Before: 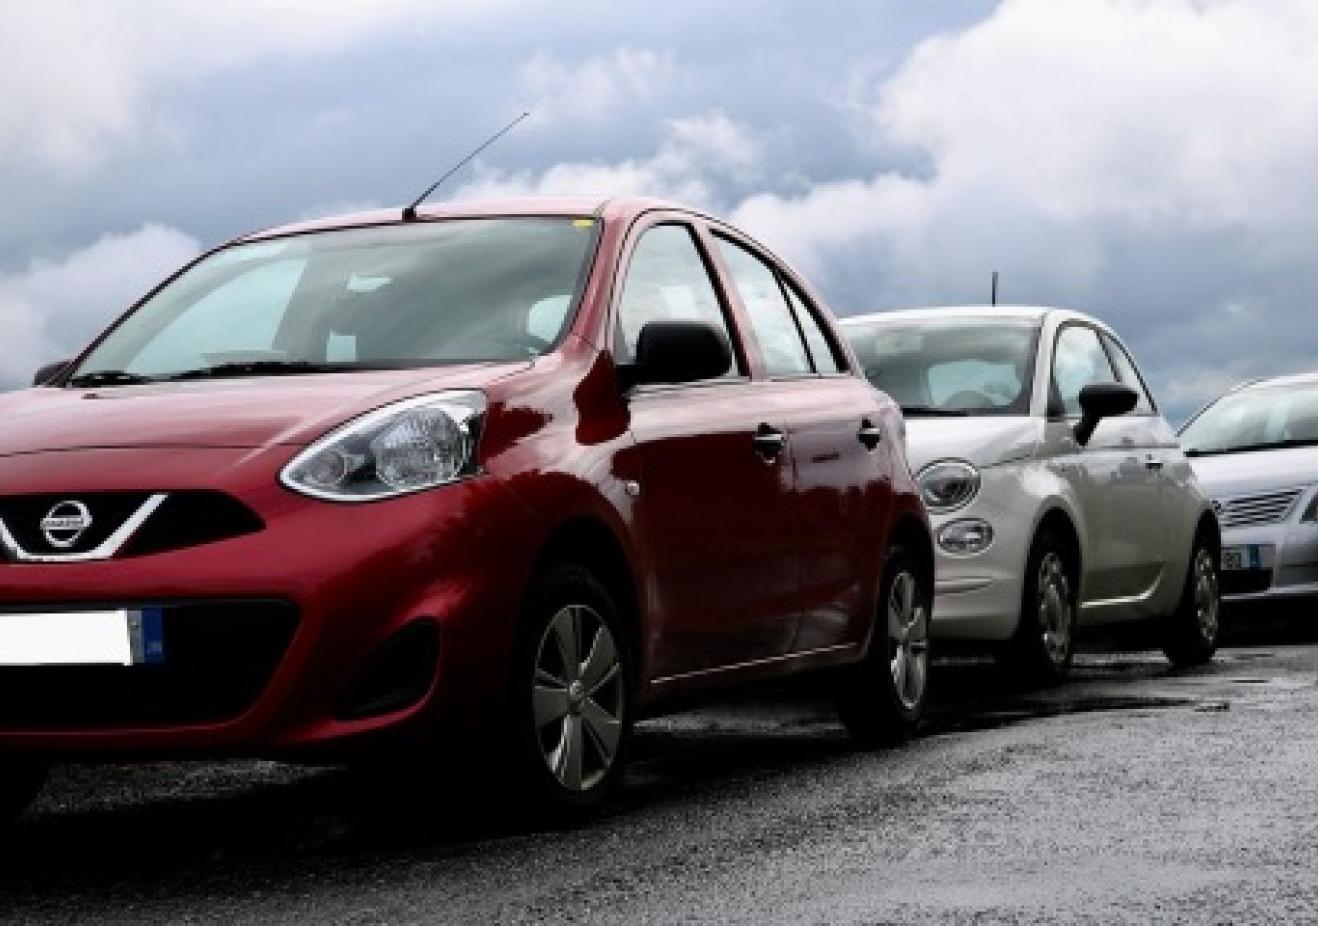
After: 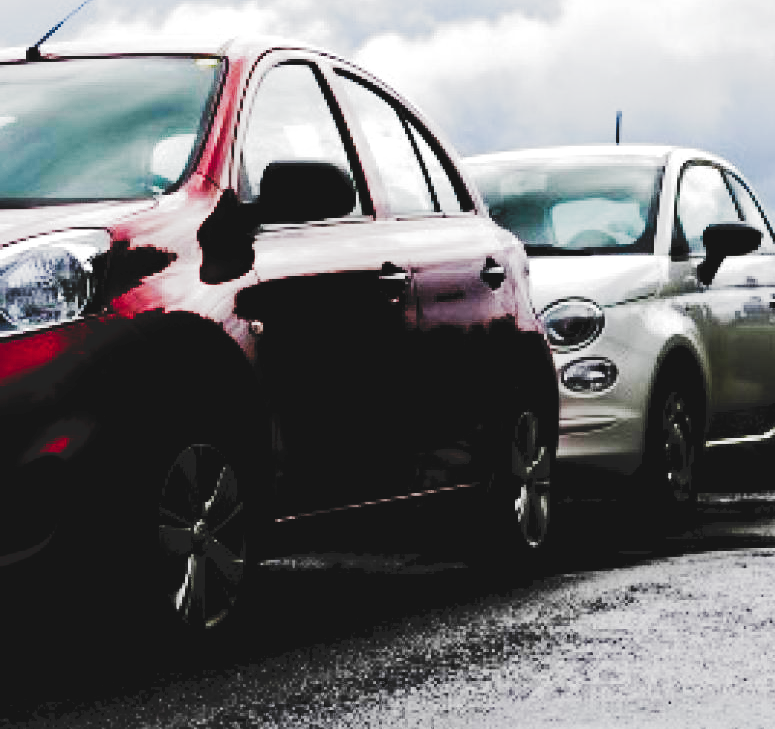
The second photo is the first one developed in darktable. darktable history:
tone curve: curves: ch0 [(0, 0) (0.003, 0.13) (0.011, 0.13) (0.025, 0.134) (0.044, 0.136) (0.069, 0.139) (0.1, 0.144) (0.136, 0.151) (0.177, 0.171) (0.224, 0.2) (0.277, 0.247) (0.335, 0.318) (0.399, 0.412) (0.468, 0.536) (0.543, 0.659) (0.623, 0.746) (0.709, 0.812) (0.801, 0.871) (0.898, 0.915) (1, 1)], preserve colors none
exposure: black level correction 0.002, compensate highlight preservation false
filmic rgb: black relative exposure -3.62 EV, white relative exposure 2.12 EV, threshold 2.97 EV, hardness 3.63, add noise in highlights 0.001, preserve chrominance no, color science v3 (2019), use custom middle-gray values true, iterations of high-quality reconstruction 0, contrast in highlights soft, enable highlight reconstruction true
crop and rotate: left 28.535%, top 17.444%, right 12.661%, bottom 3.781%
